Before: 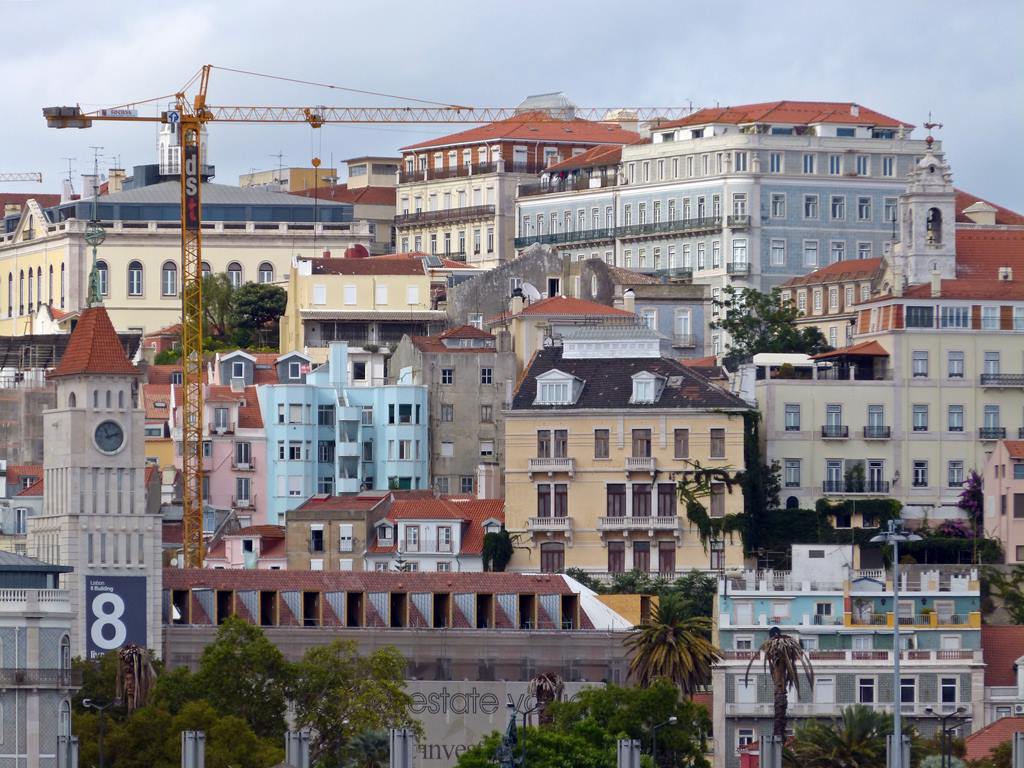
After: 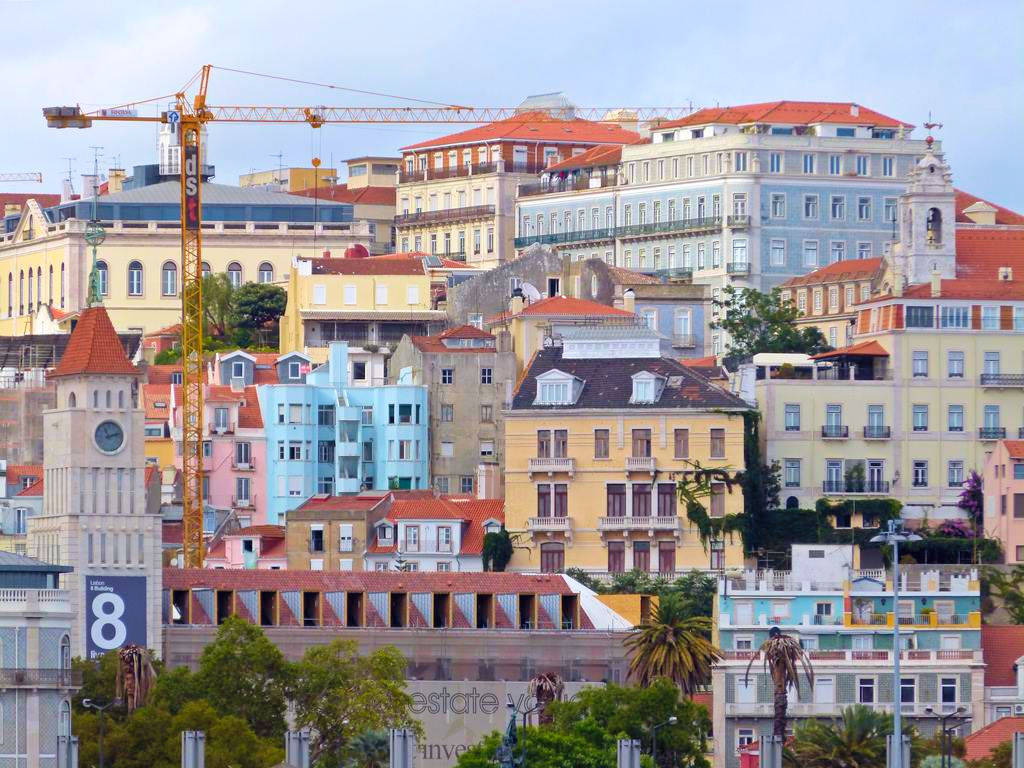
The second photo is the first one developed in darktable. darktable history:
contrast brightness saturation: contrast 0.066, brightness 0.171, saturation 0.405
velvia: on, module defaults
